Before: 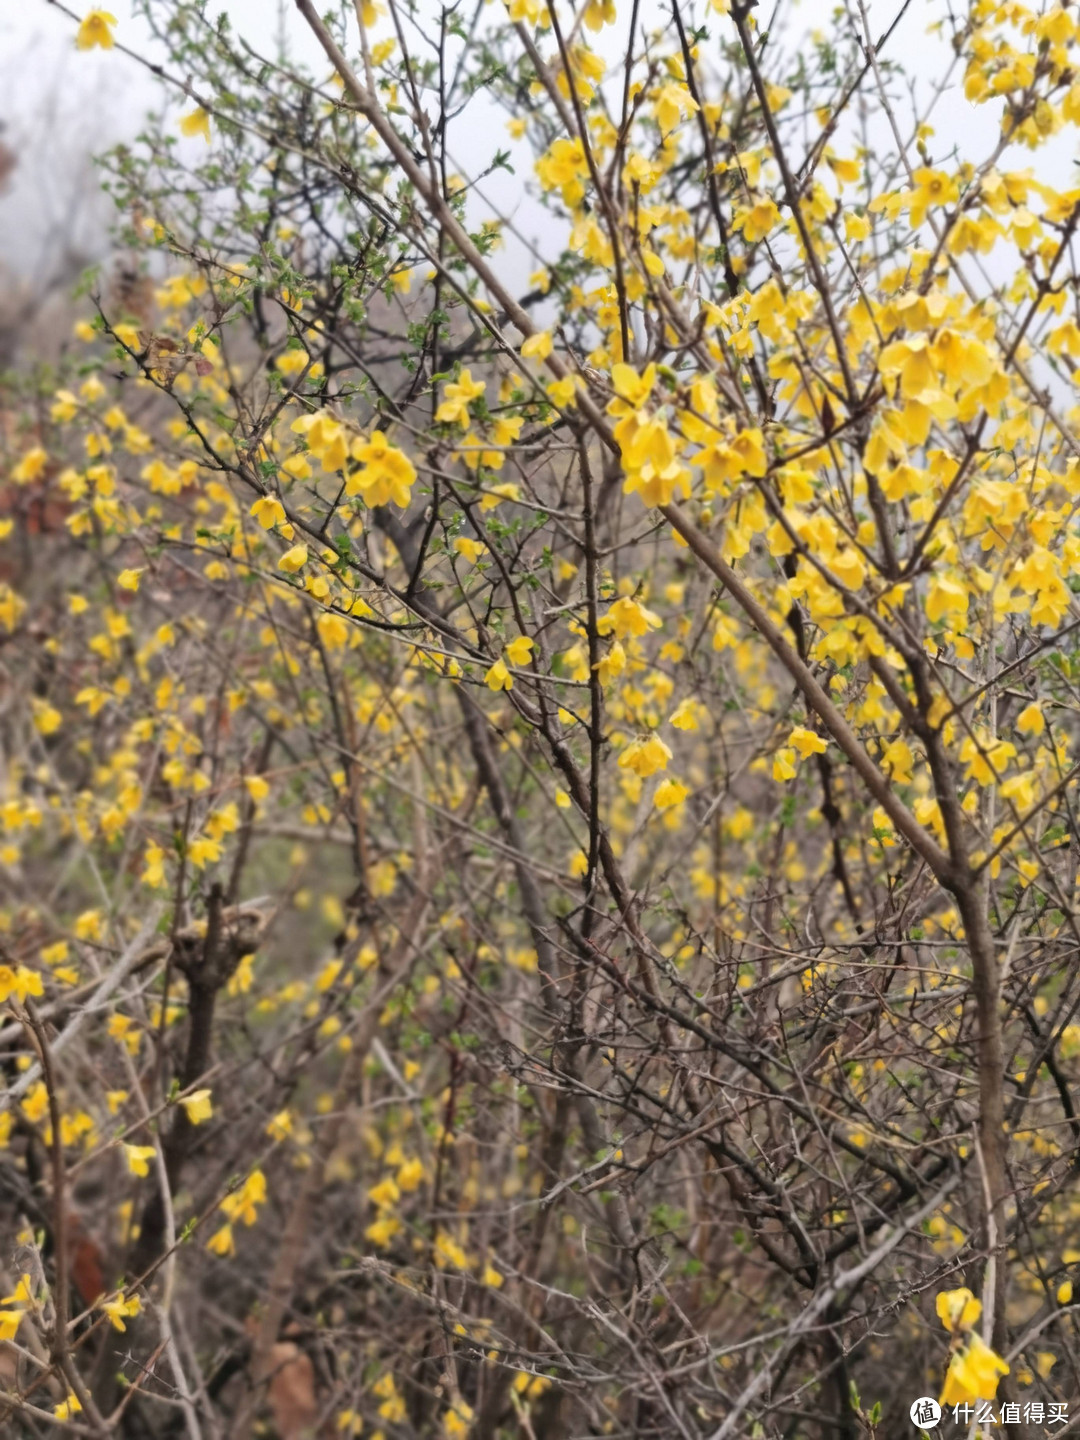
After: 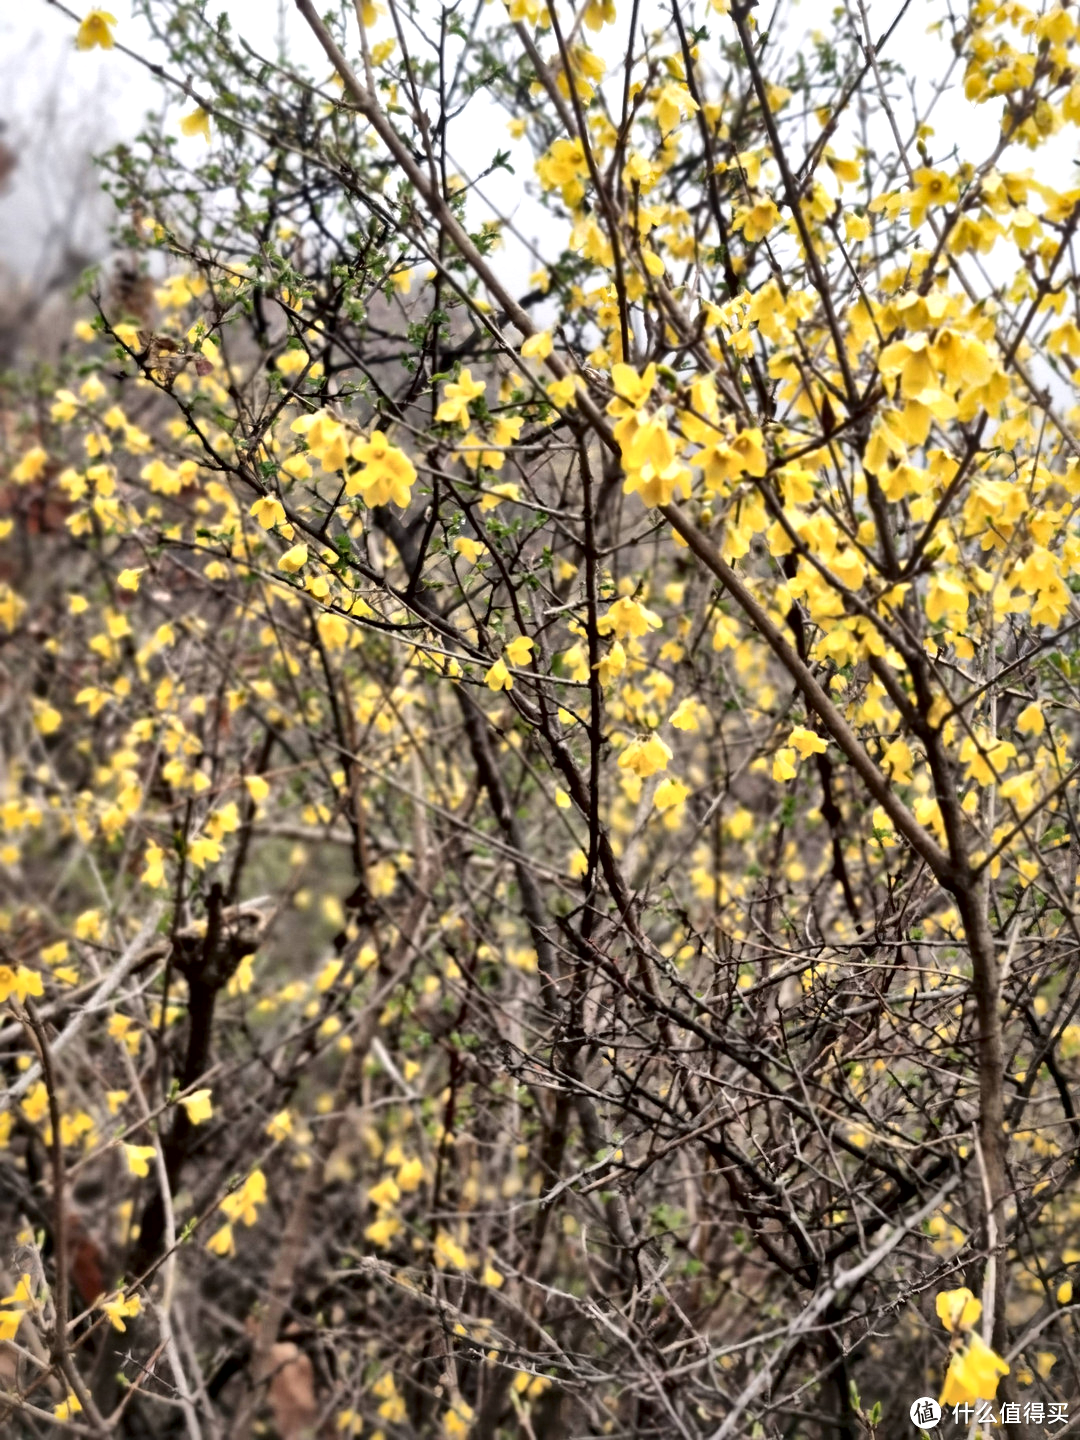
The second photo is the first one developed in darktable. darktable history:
local contrast: mode bilateral grid, contrast 43, coarseness 69, detail 213%, midtone range 0.2
